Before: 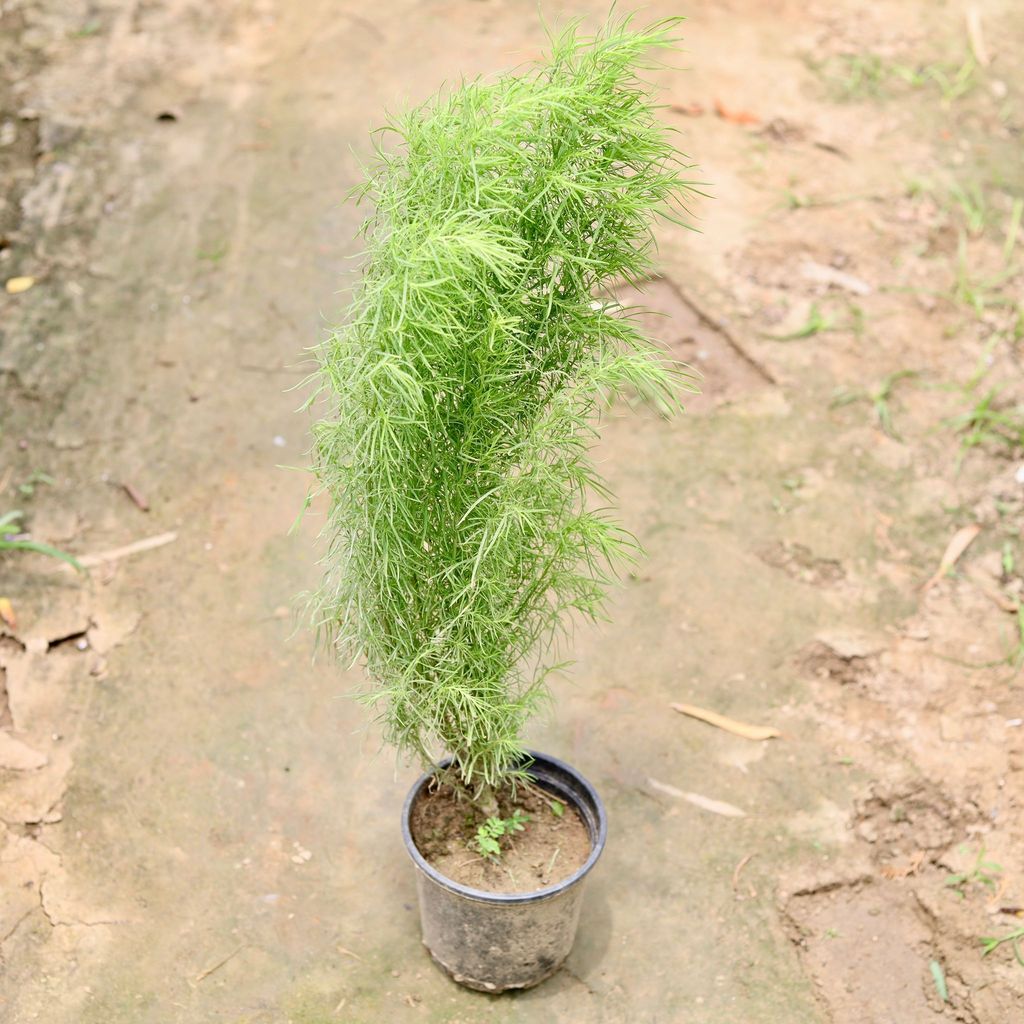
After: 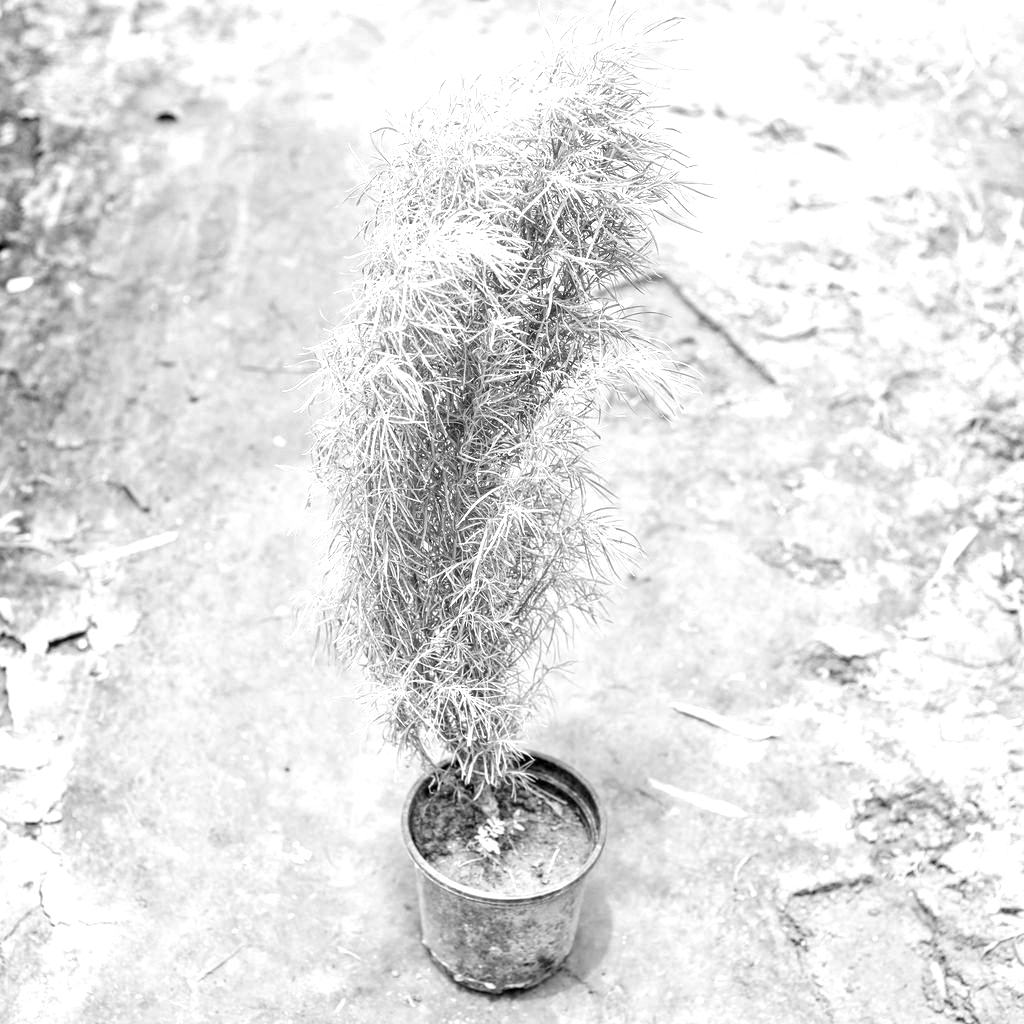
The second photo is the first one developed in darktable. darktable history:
color balance rgb: perceptual saturation grading › global saturation 20%, perceptual saturation grading › highlights -50%, perceptual saturation grading › shadows 30%
local contrast: detail 140%
monochrome: a -6.99, b 35.61, size 1.4
exposure: exposure 0.6 EV, compensate highlight preservation false
